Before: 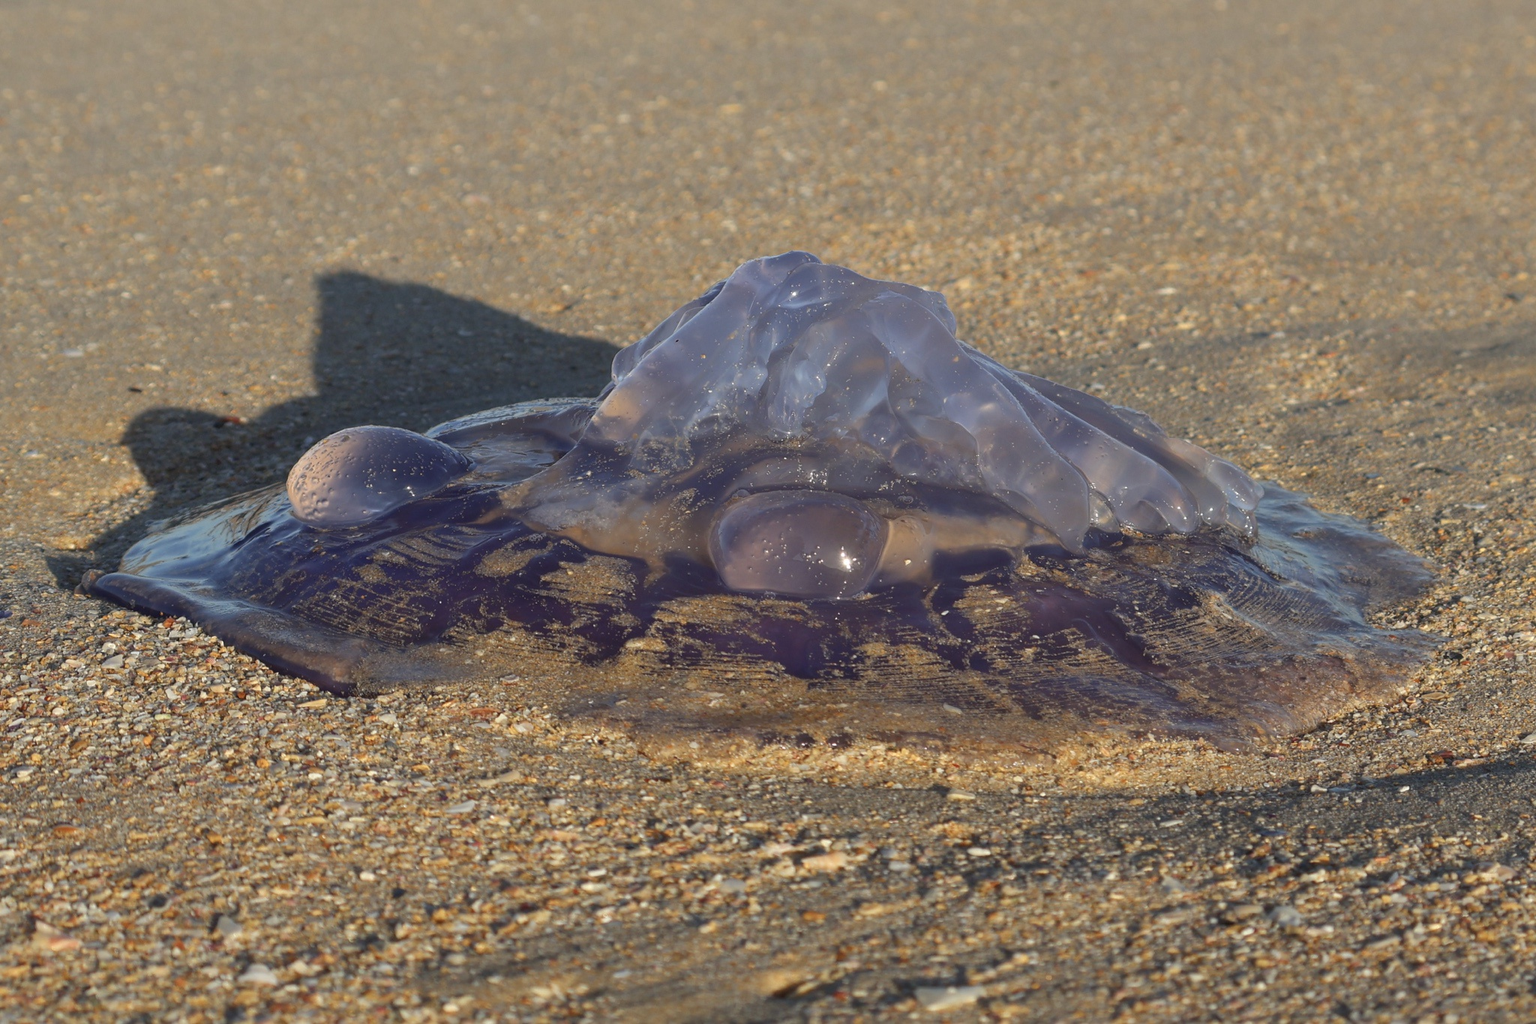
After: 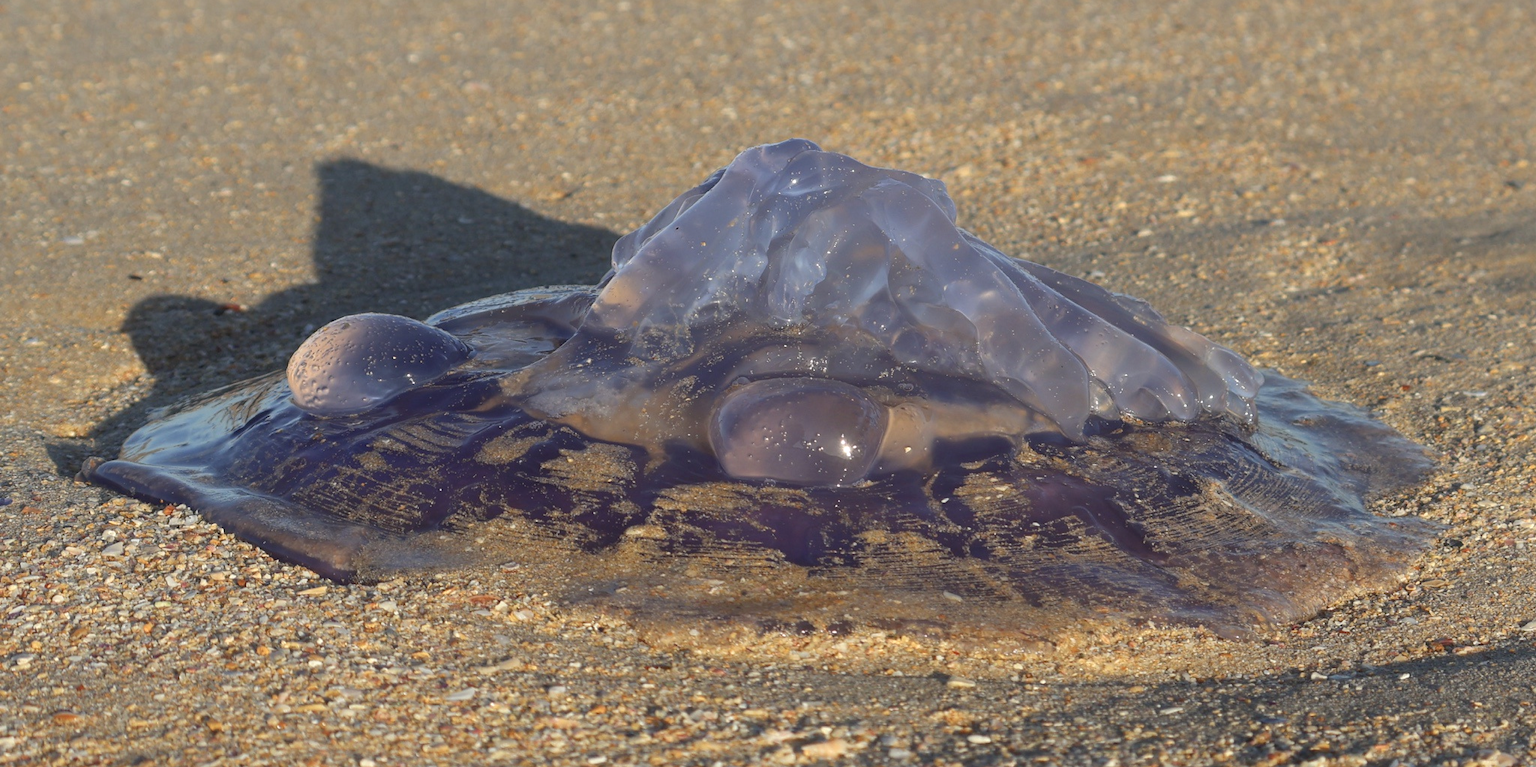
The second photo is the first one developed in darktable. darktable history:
crop: top 11.038%, bottom 13.962%
bloom: on, module defaults
vibrance: vibrance 0%
exposure: exposure 0.128 EV, compensate highlight preservation false
